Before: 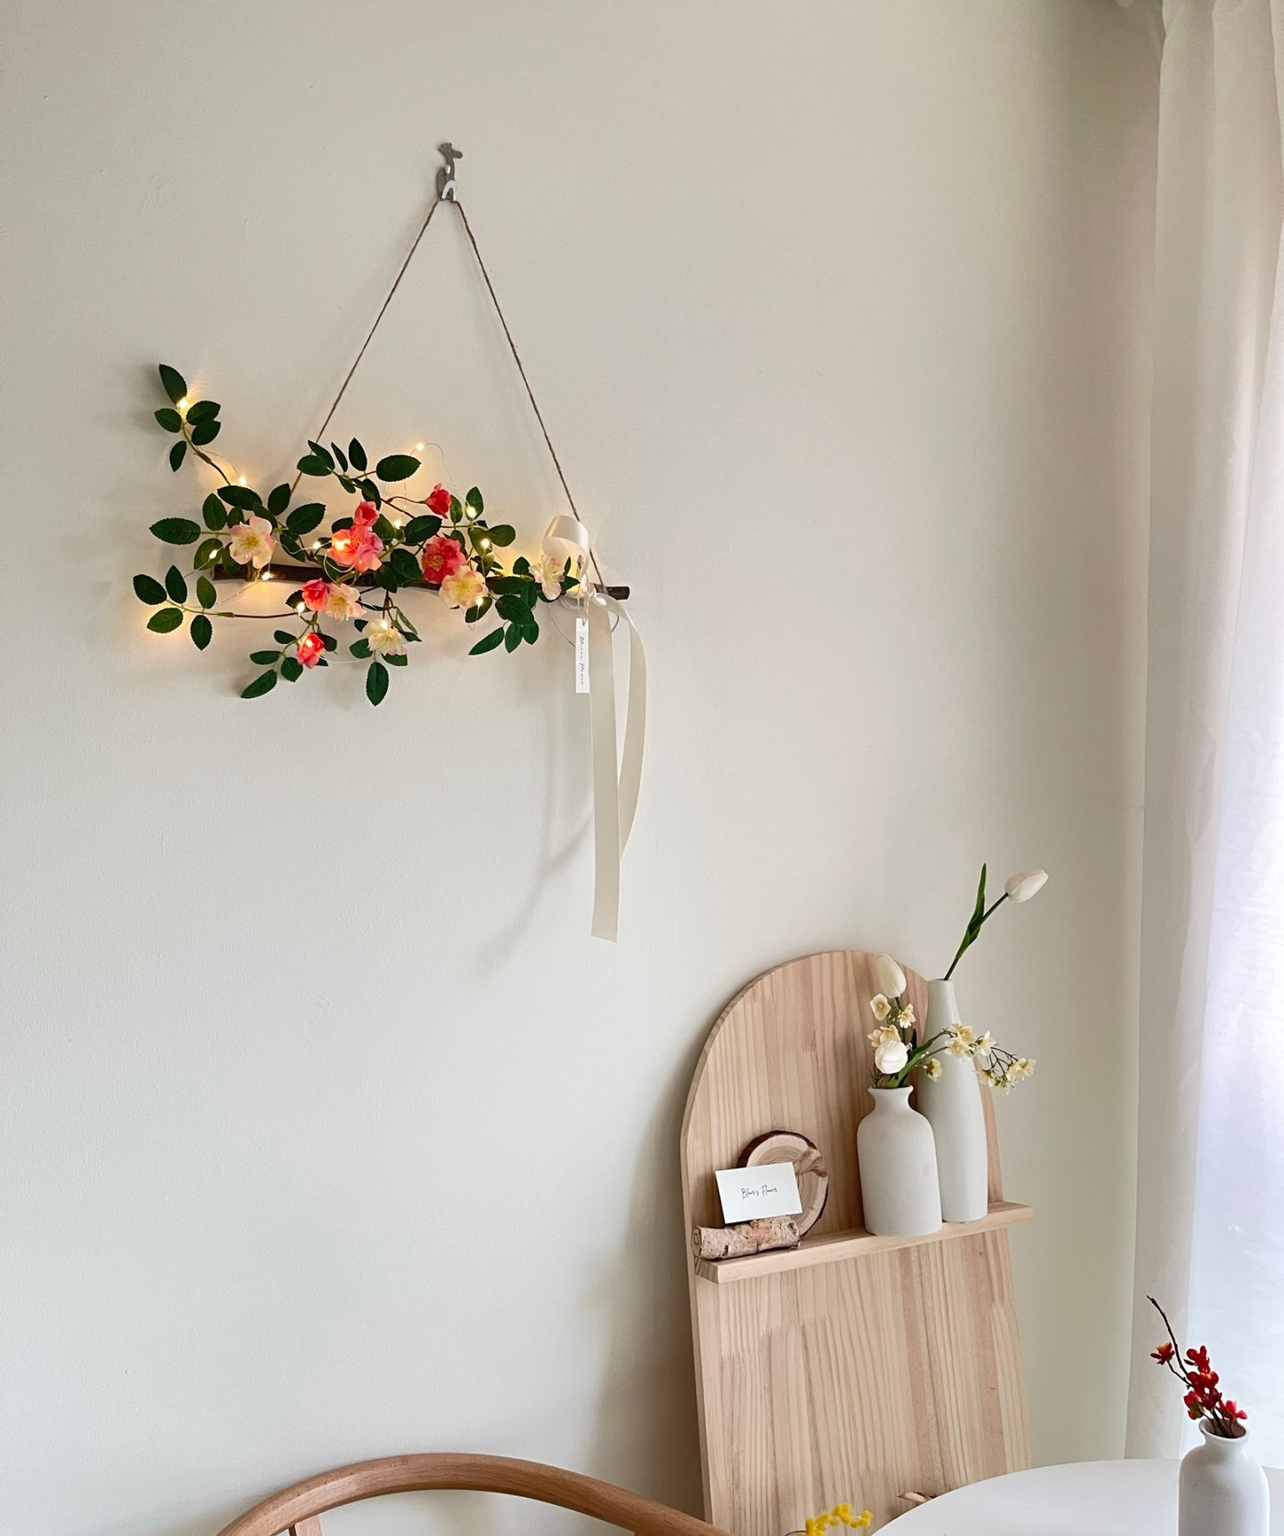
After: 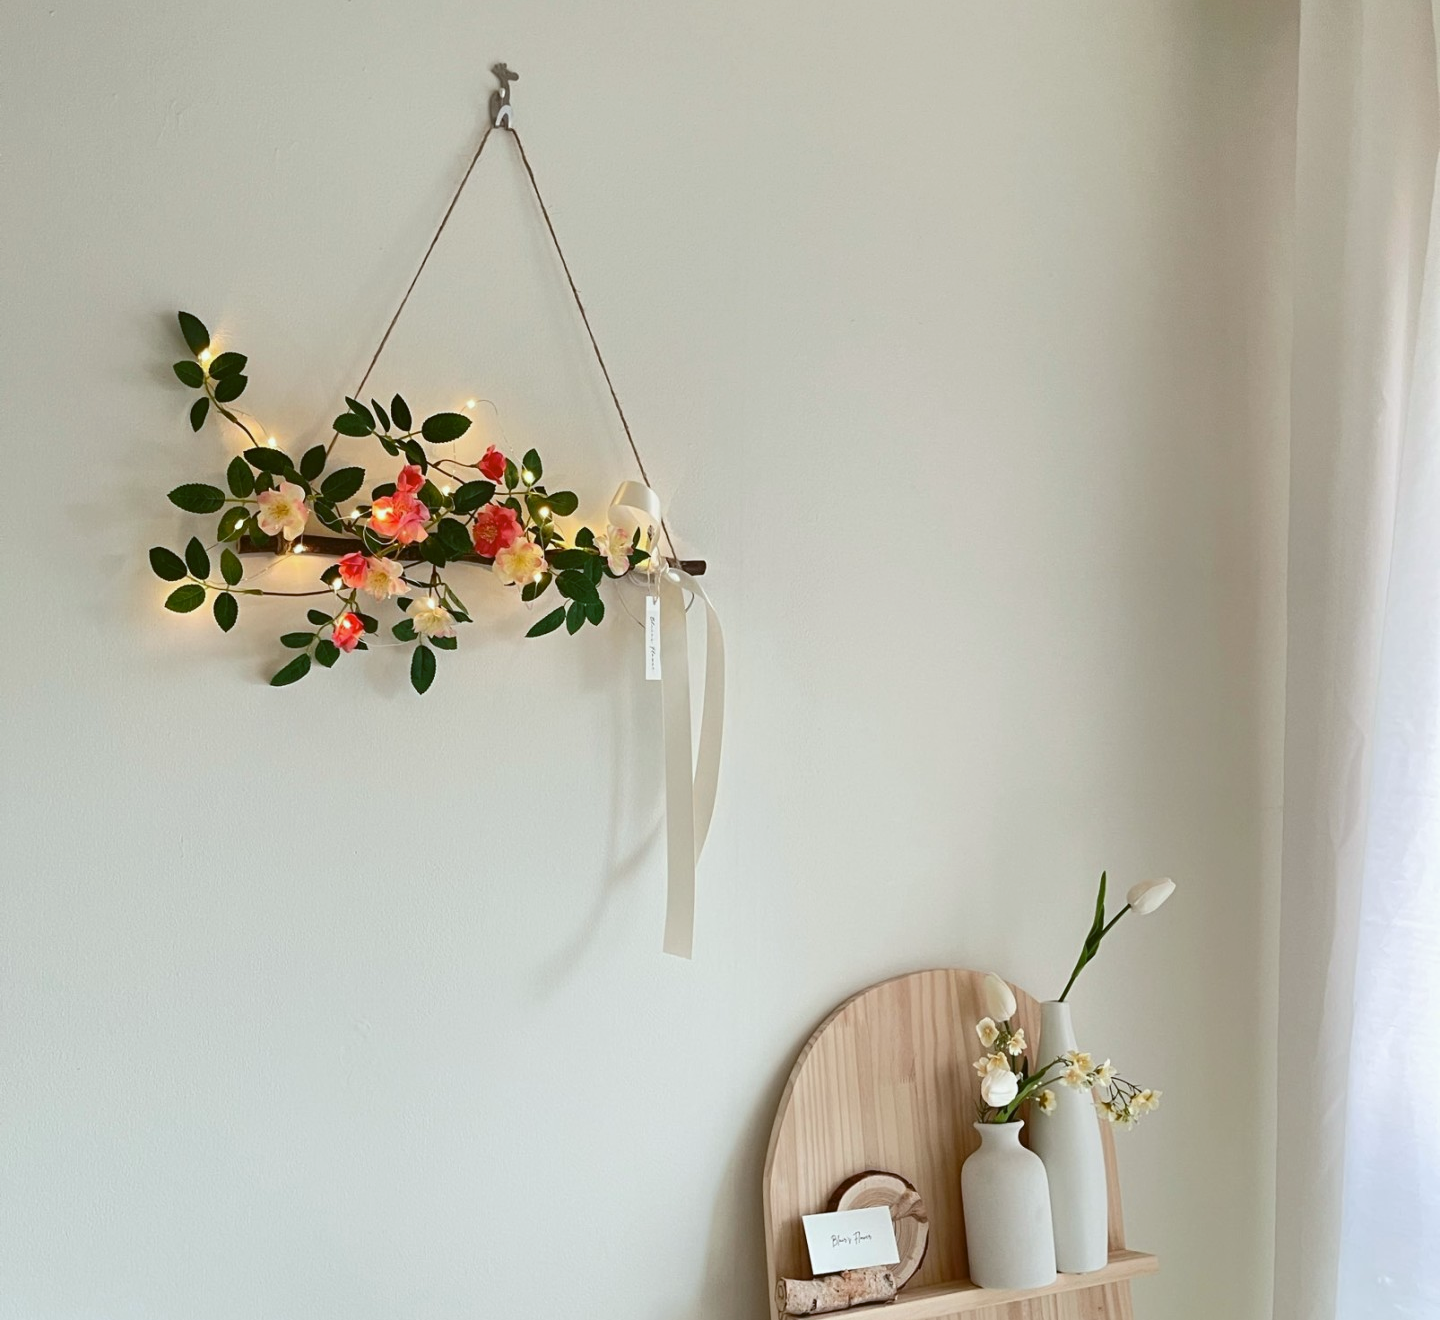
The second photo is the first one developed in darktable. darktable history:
color balance: lift [1.004, 1.002, 1.002, 0.998], gamma [1, 1.007, 1.002, 0.993], gain [1, 0.977, 1.013, 1.023], contrast -3.64%
crop: top 5.667%, bottom 17.637%
